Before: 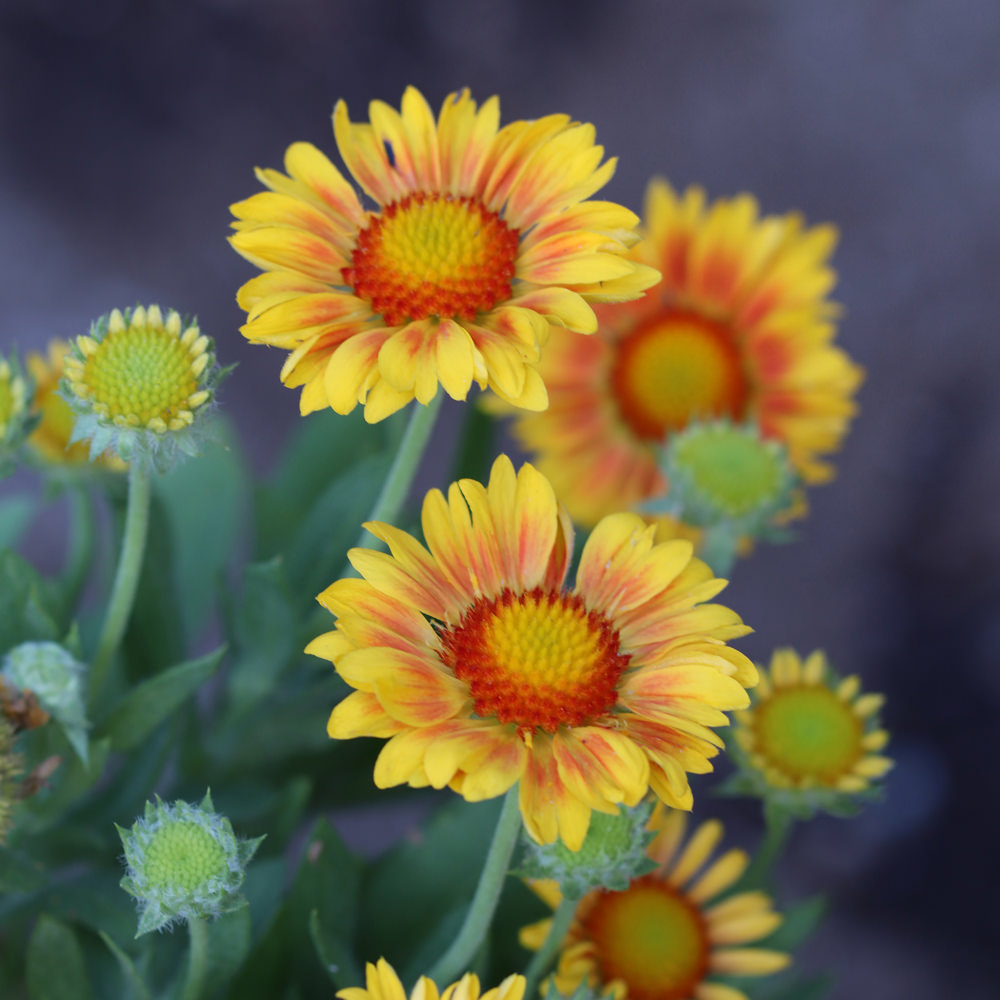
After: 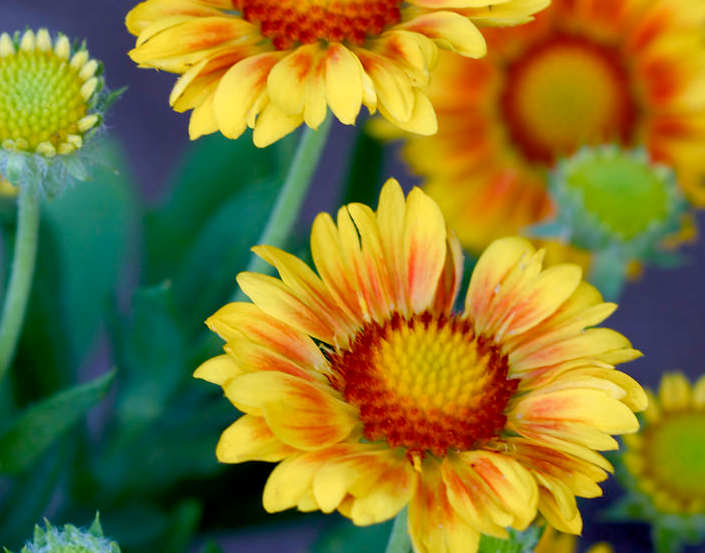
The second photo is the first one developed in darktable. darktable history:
crop: left 11.123%, top 27.61%, right 18.3%, bottom 17.034%
color balance rgb: shadows lift › luminance -9.41%, highlights gain › luminance 17.6%, global offset › luminance -1.45%, perceptual saturation grading › highlights -17.77%, perceptual saturation grading › mid-tones 33.1%, perceptual saturation grading › shadows 50.52%, global vibrance 24.22%
